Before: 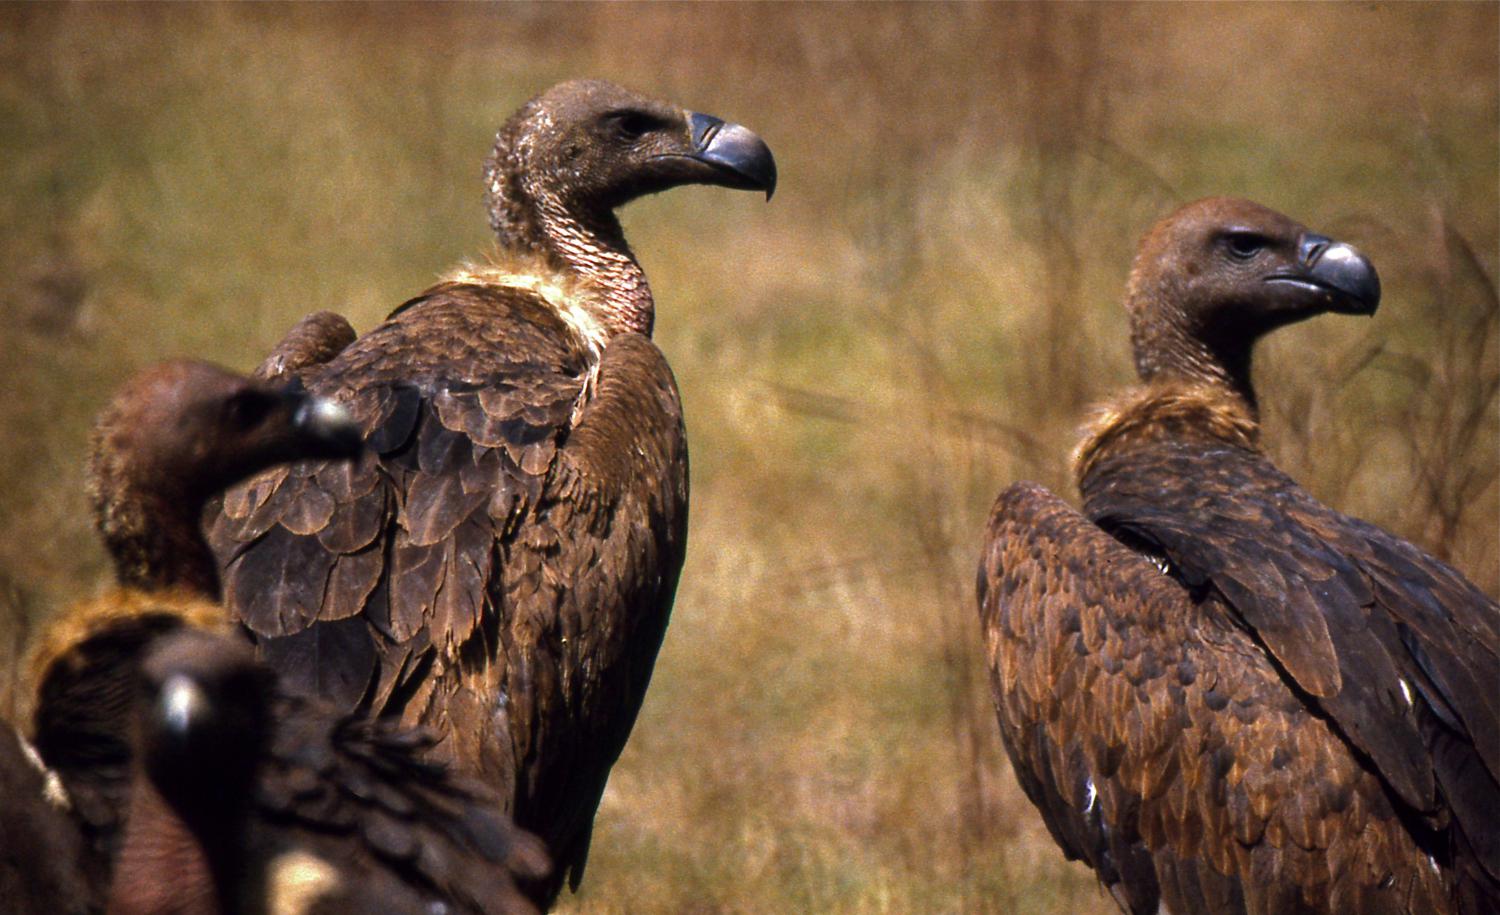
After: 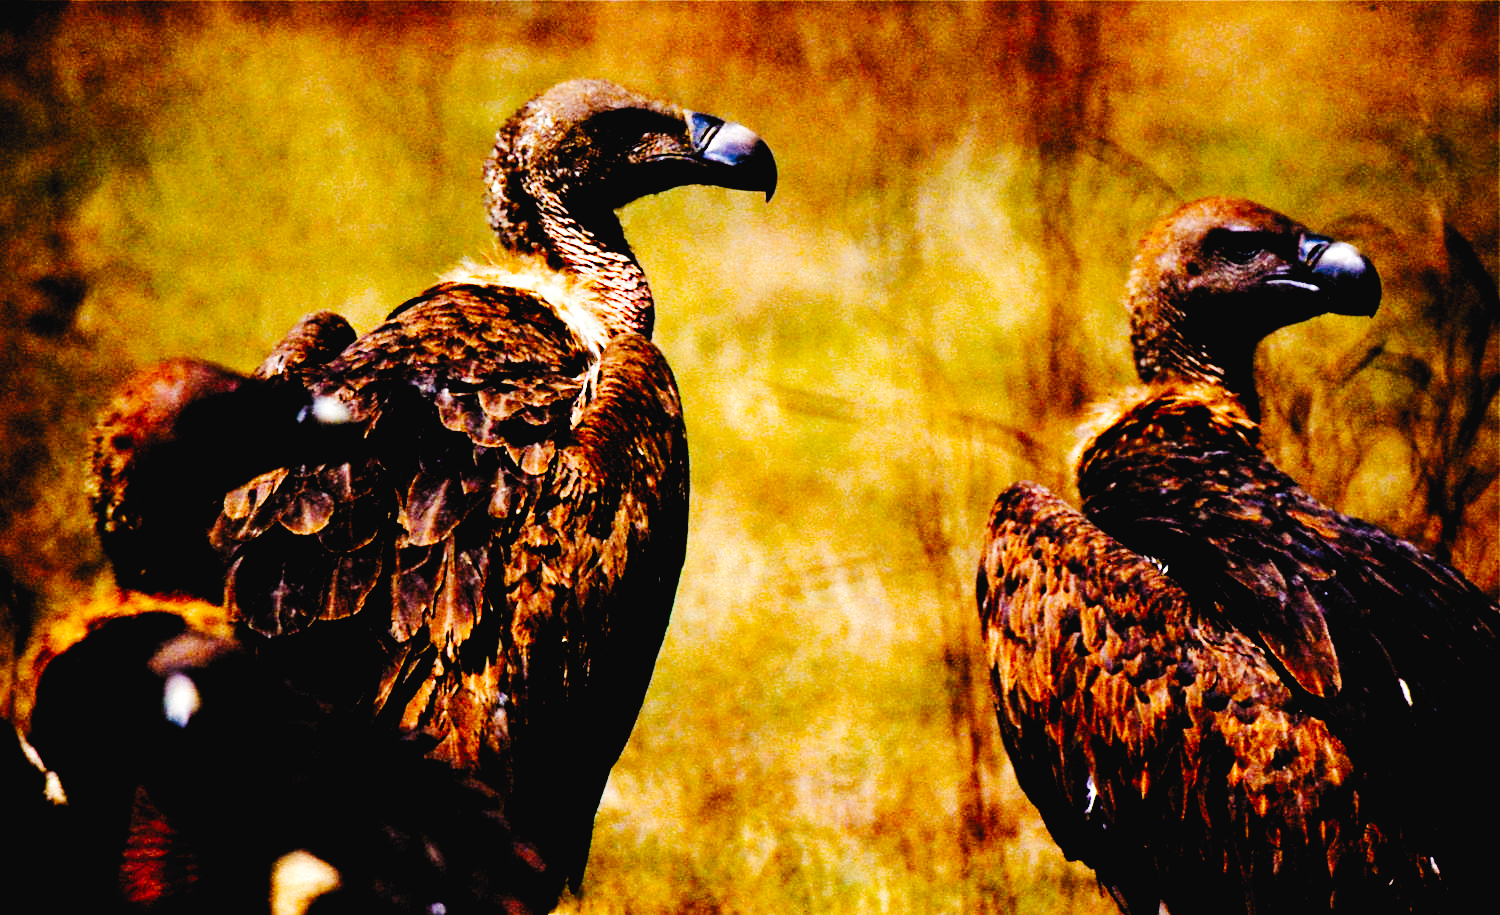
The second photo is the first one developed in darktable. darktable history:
tone curve: curves: ch0 [(0, 0.026) (0.184, 0.172) (0.391, 0.468) (0.446, 0.56) (0.605, 0.758) (0.831, 0.931) (0.992, 1)]; ch1 [(0, 0) (0.437, 0.447) (0.501, 0.502) (0.538, 0.539) (0.574, 0.589) (0.617, 0.64) (0.699, 0.749) (0.859, 0.919) (1, 1)]; ch2 [(0, 0) (0.33, 0.301) (0.421, 0.443) (0.447, 0.482) (0.499, 0.509) (0.538, 0.564) (0.585, 0.615) (0.664, 0.664) (1, 1)], preserve colors none
filmic rgb: middle gray luminance 13.34%, black relative exposure -1.97 EV, white relative exposure 3.11 EV, threshold 2.97 EV, target black luminance 0%, hardness 1.8, latitude 59.11%, contrast 1.736, highlights saturation mix 4.11%, shadows ↔ highlights balance -36.97%, preserve chrominance no, color science v4 (2020), type of noise poissonian, enable highlight reconstruction true
sharpen: radius 2.896, amount 0.861, threshold 47.289
